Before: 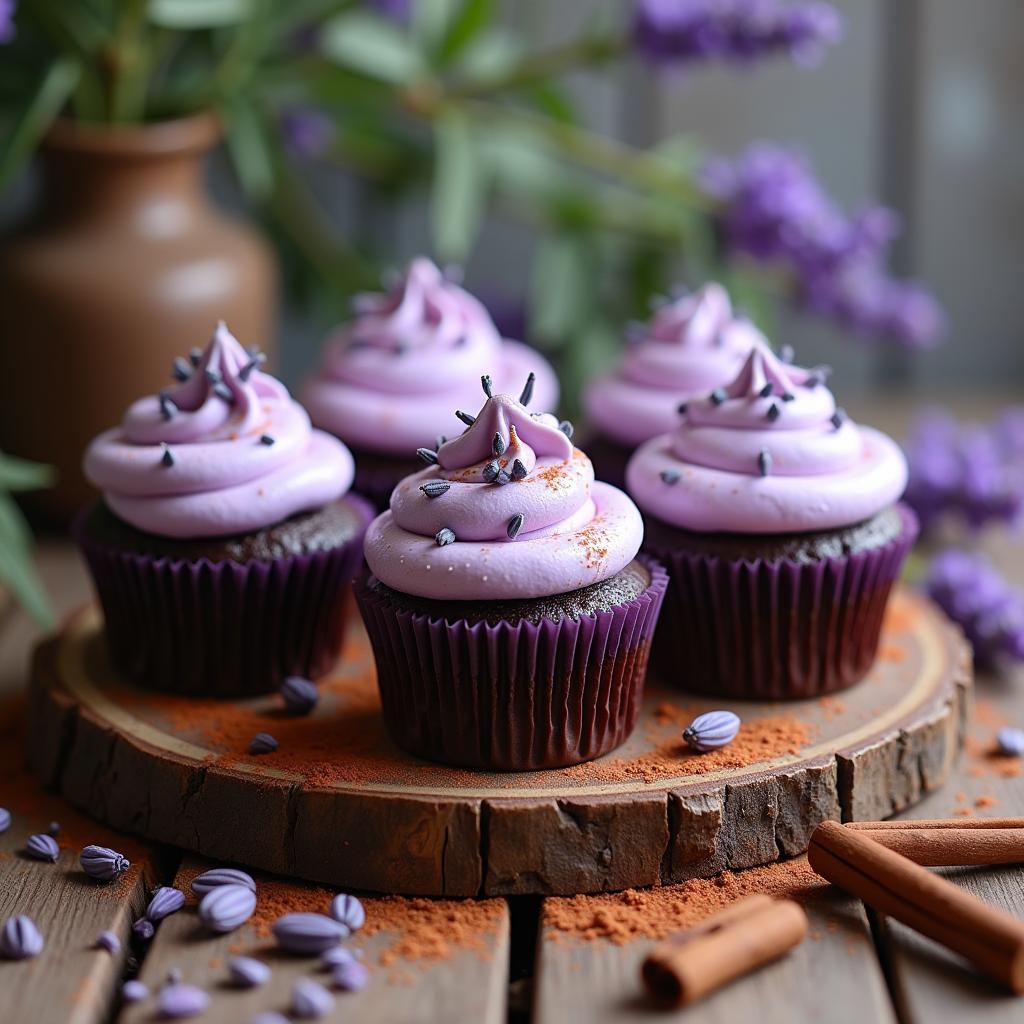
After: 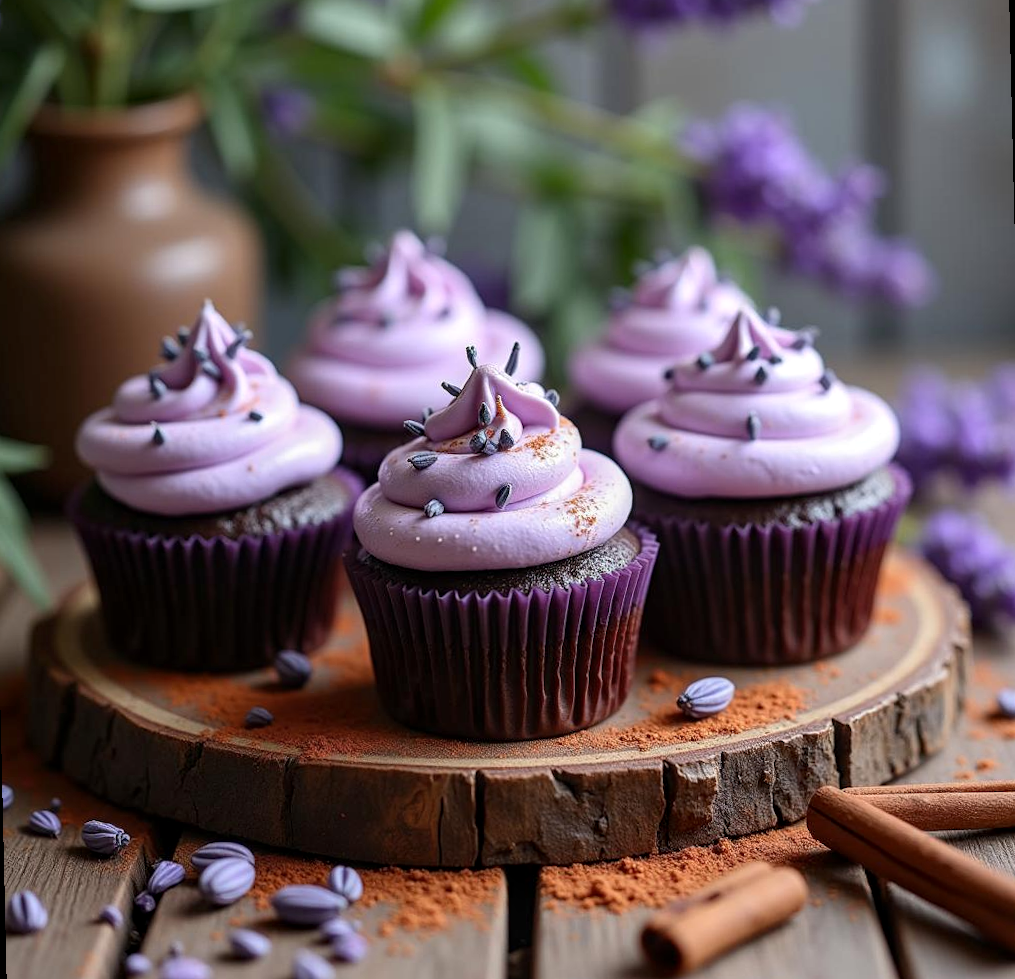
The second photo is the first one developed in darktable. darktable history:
rotate and perspective: rotation -1.32°, lens shift (horizontal) -0.031, crop left 0.015, crop right 0.985, crop top 0.047, crop bottom 0.982
local contrast: on, module defaults
